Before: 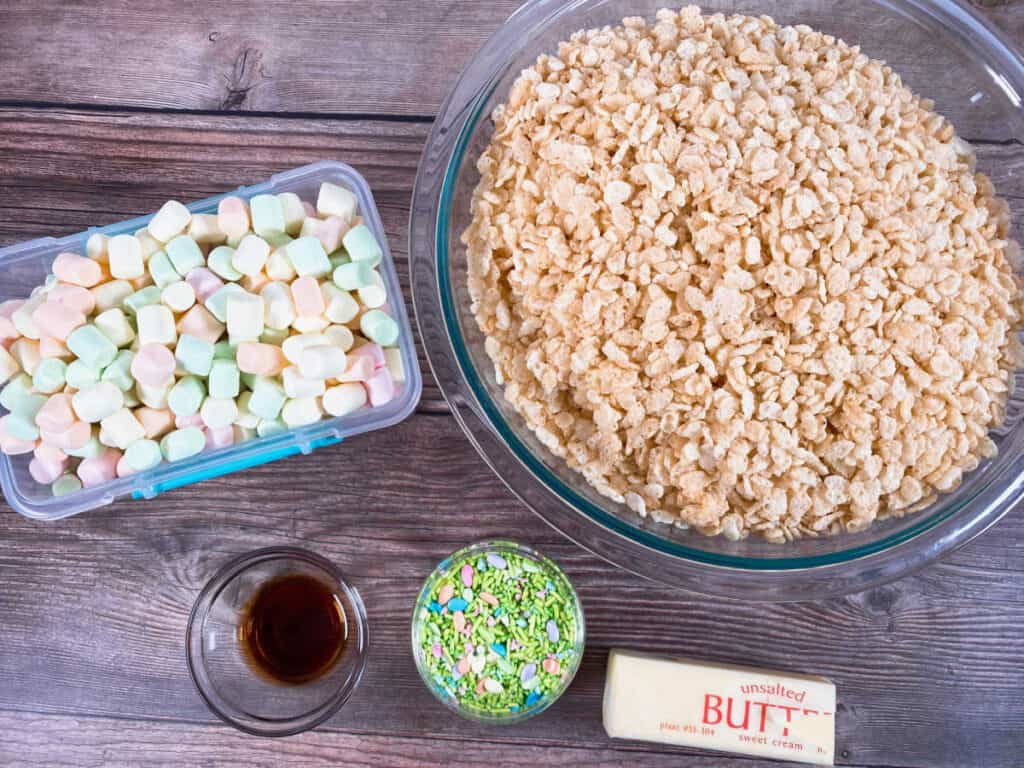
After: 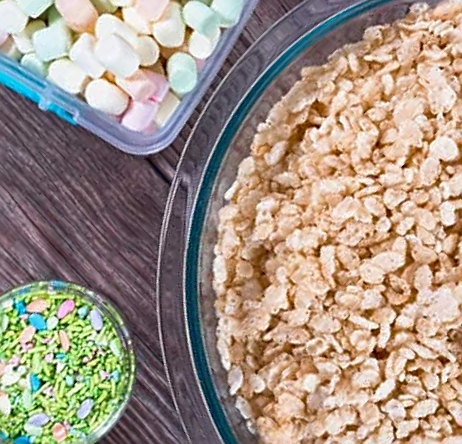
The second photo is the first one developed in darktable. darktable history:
crop and rotate: angle -45.77°, top 16.762%, right 0.78%, bottom 11.715%
sharpen: on, module defaults
shadows and highlights: shadows 22.2, highlights -49.06, soften with gaussian
